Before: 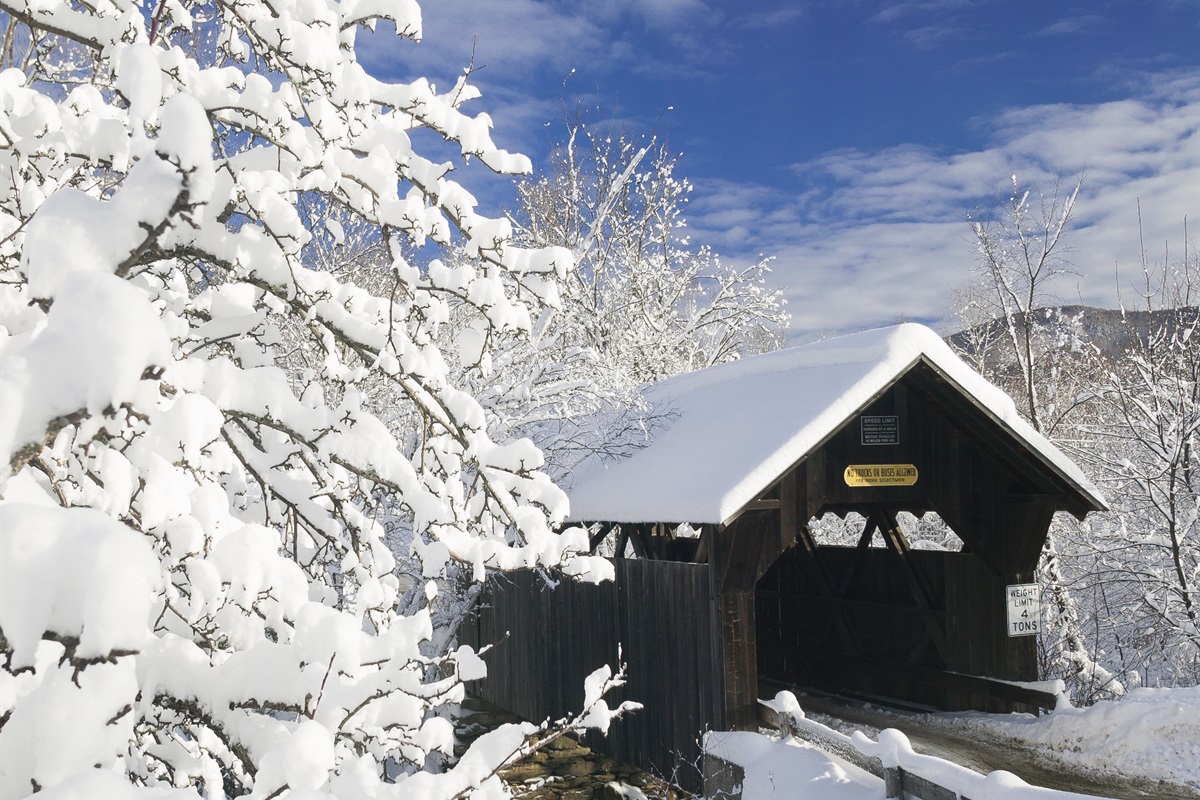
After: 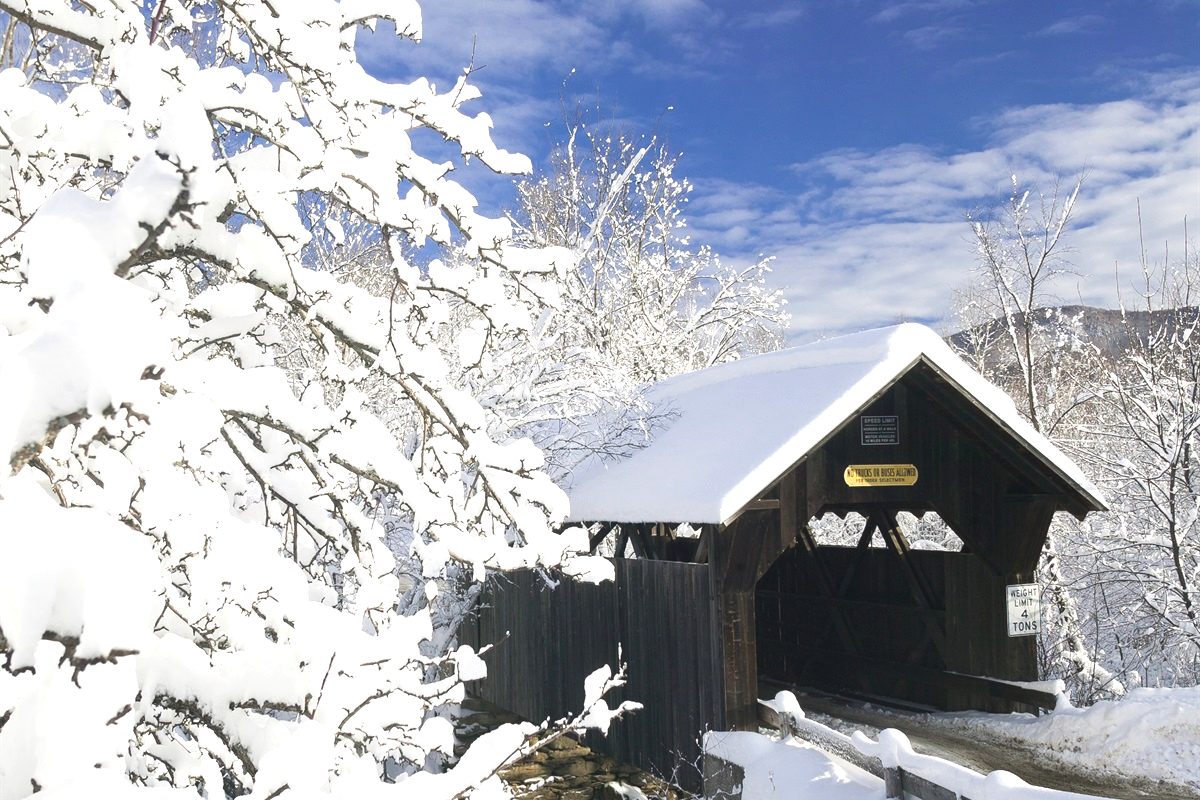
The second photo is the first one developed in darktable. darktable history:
exposure: exposure 0.479 EV, compensate highlight preservation false
